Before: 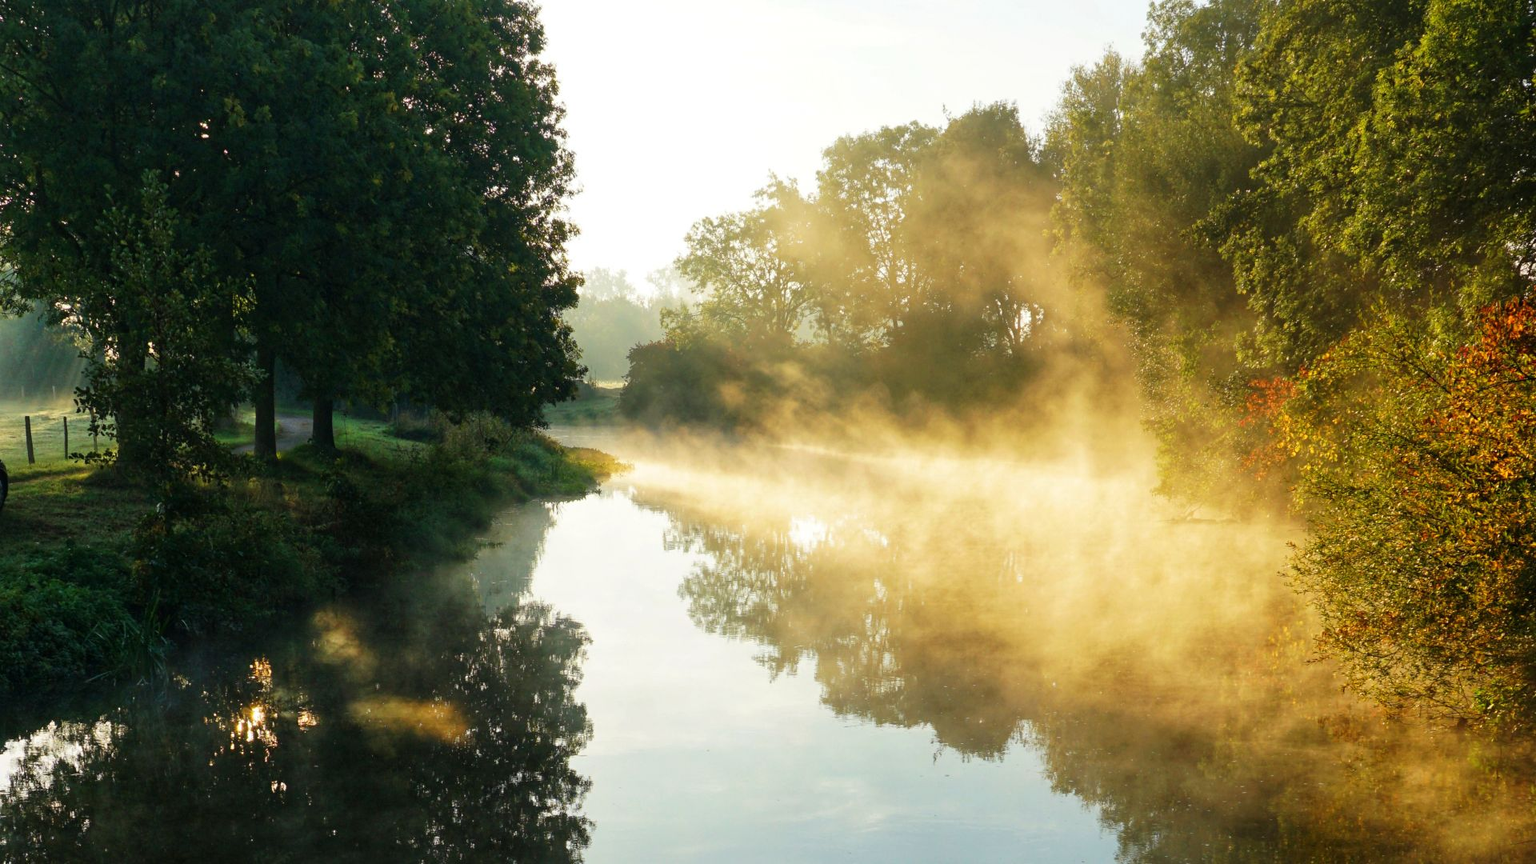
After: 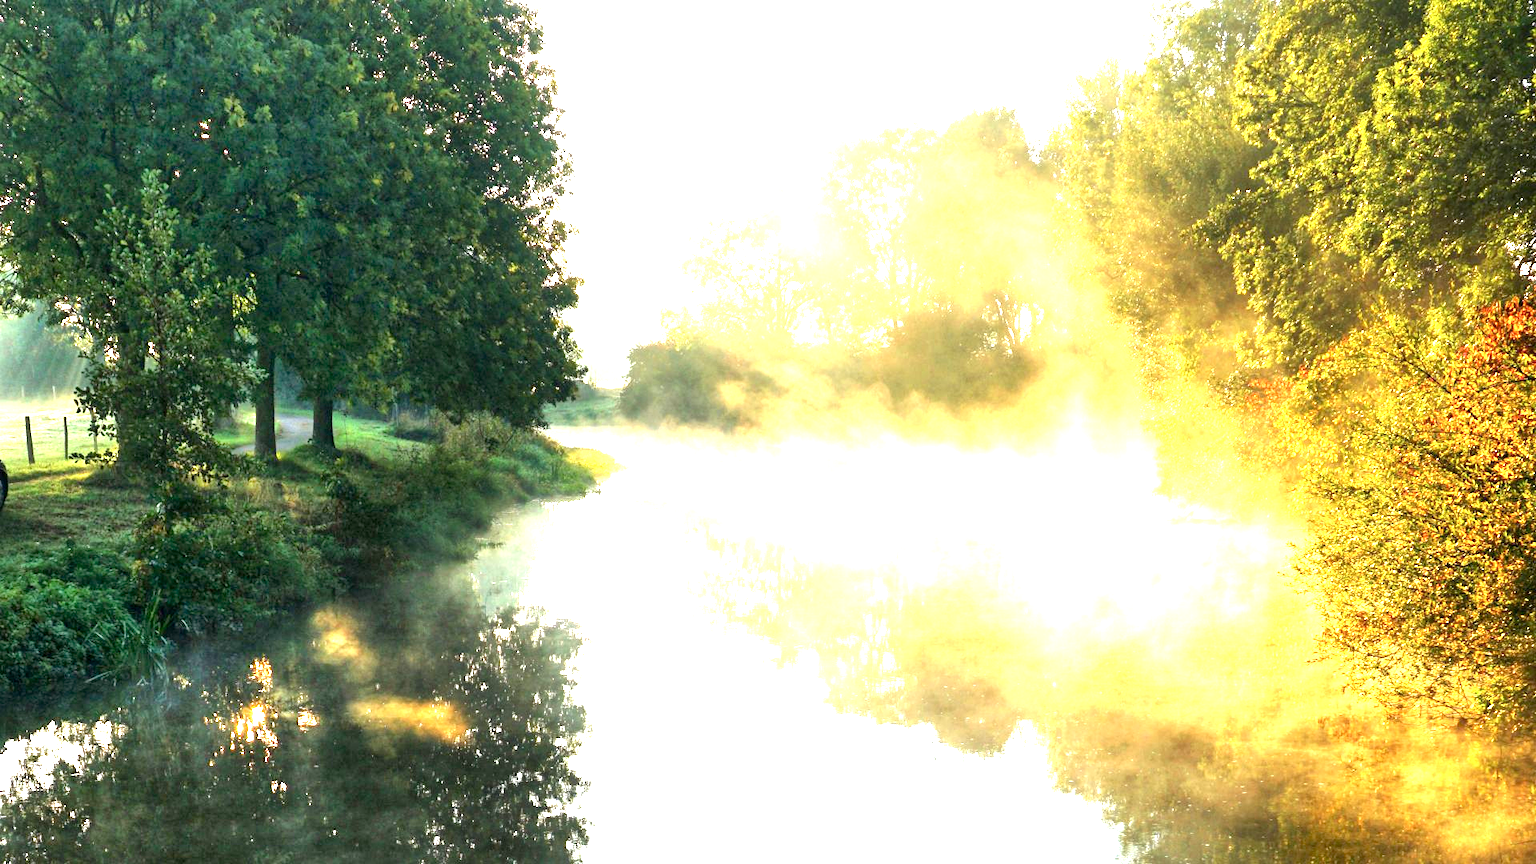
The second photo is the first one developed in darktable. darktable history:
shadows and highlights: radius 110.86, shadows 51.09, white point adjustment 9.16, highlights -4.17, highlights color adjustment 32.2%, soften with gaussian
exposure: black level correction 0.001, exposure 1.84 EV, compensate highlight preservation false
